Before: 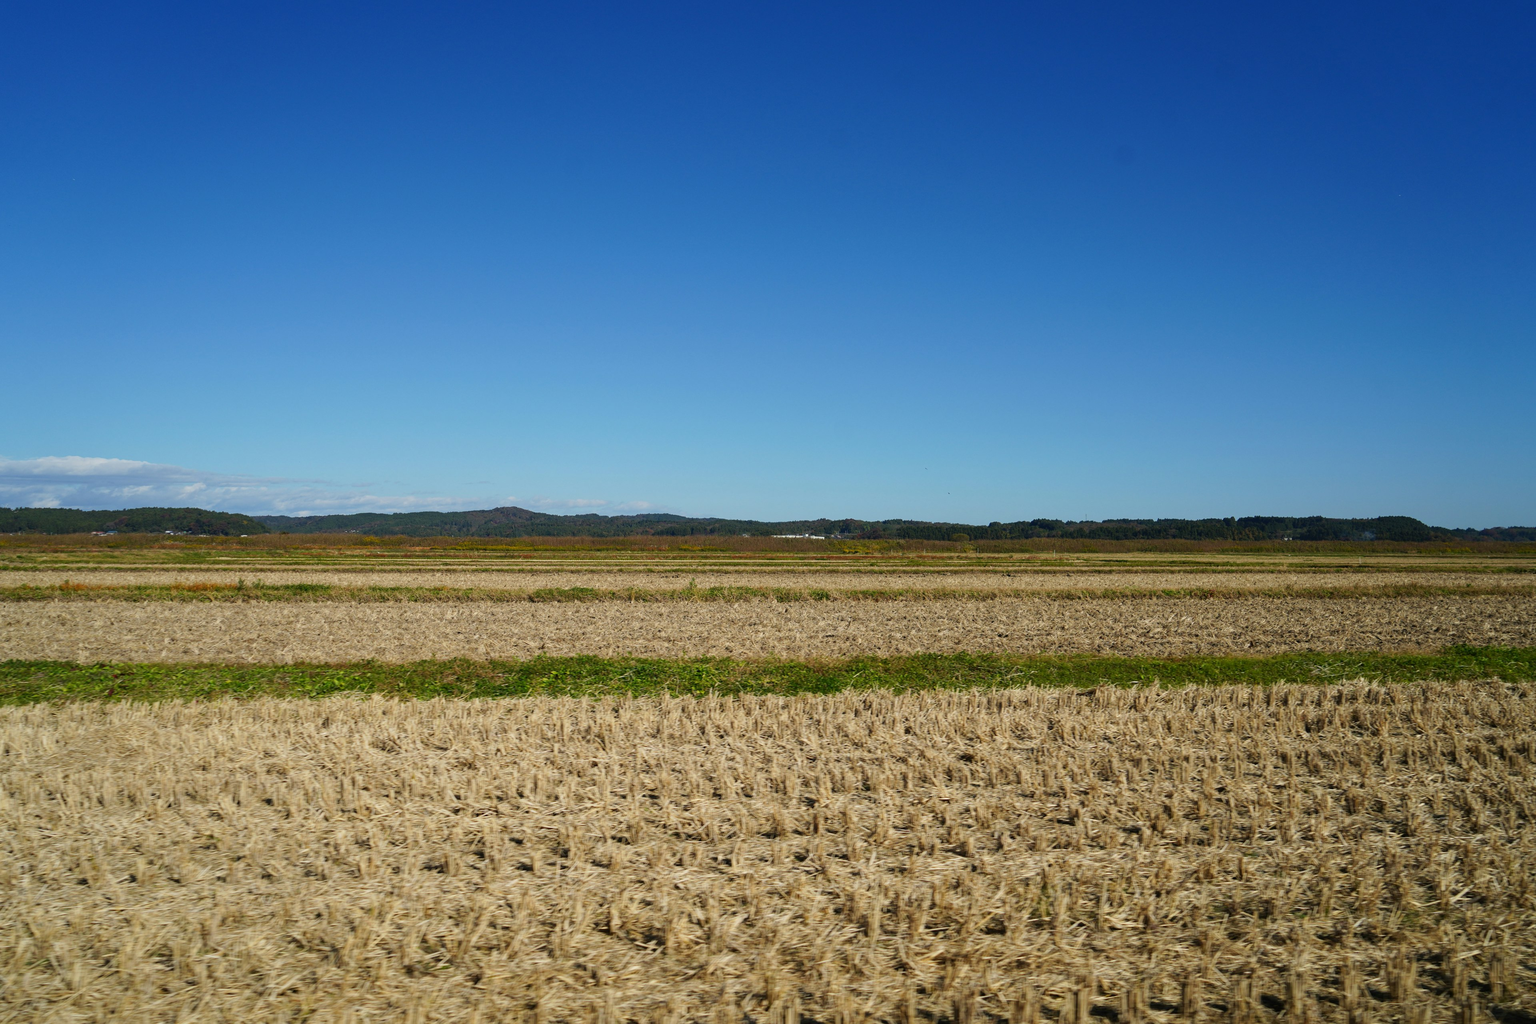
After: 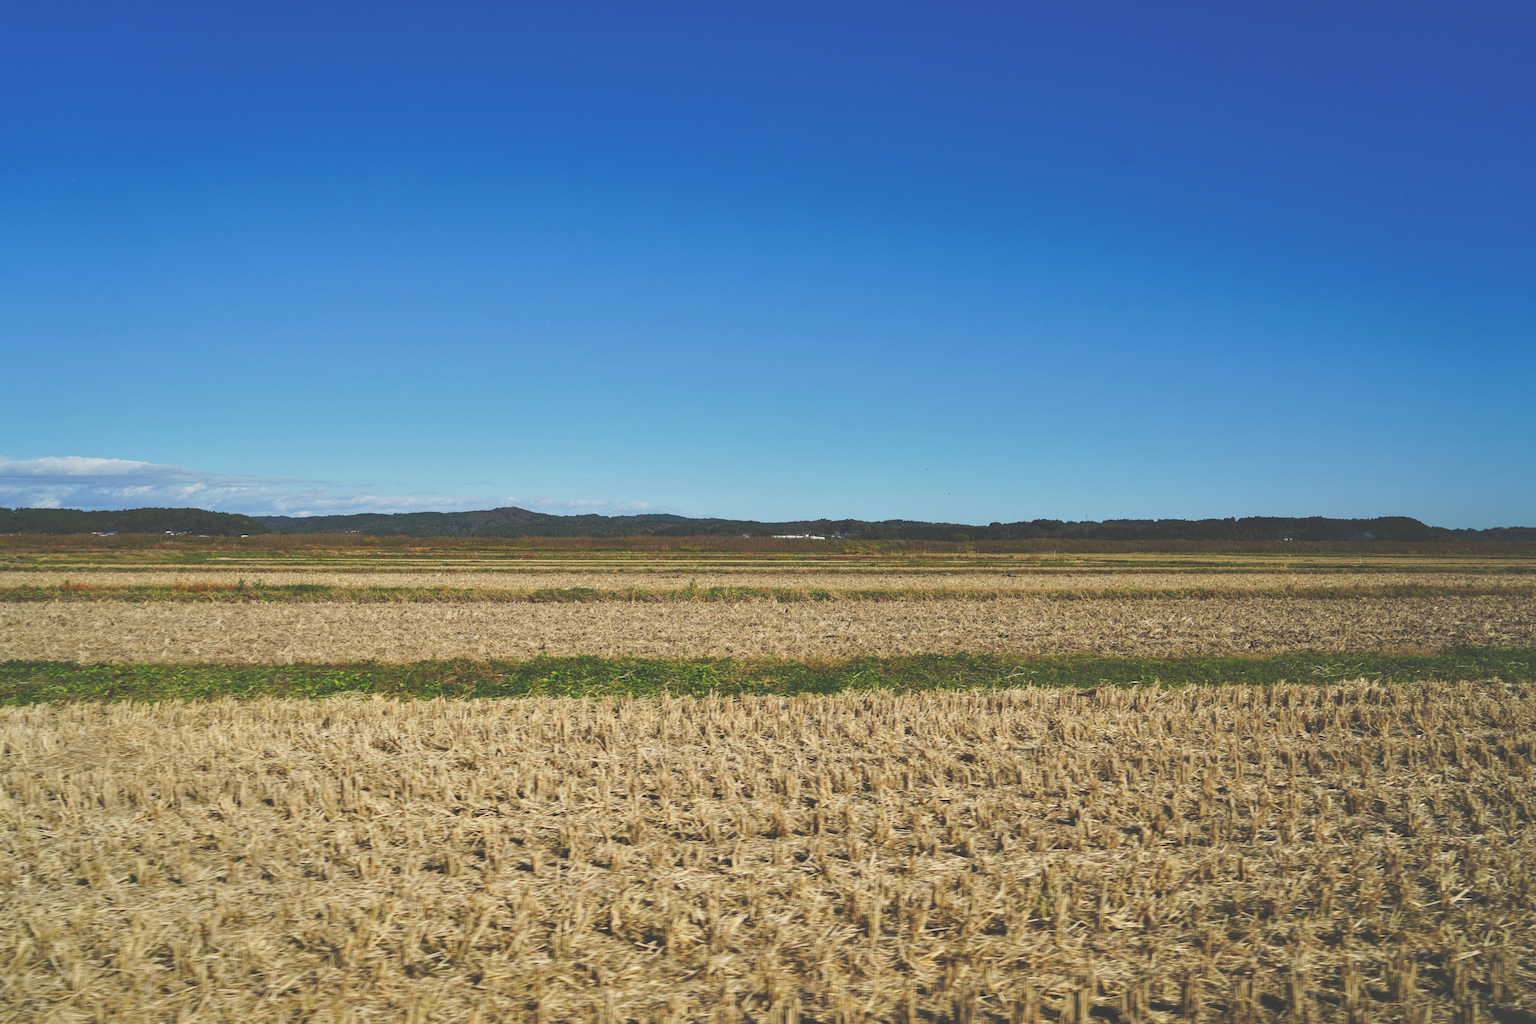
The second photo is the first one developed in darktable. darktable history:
shadows and highlights: soften with gaussian
white balance: emerald 1
tone curve: curves: ch0 [(0, 0) (0.003, 0.224) (0.011, 0.229) (0.025, 0.234) (0.044, 0.242) (0.069, 0.249) (0.1, 0.256) (0.136, 0.265) (0.177, 0.285) (0.224, 0.304) (0.277, 0.337) (0.335, 0.385) (0.399, 0.435) (0.468, 0.507) (0.543, 0.59) (0.623, 0.674) (0.709, 0.763) (0.801, 0.852) (0.898, 0.931) (1, 1)], preserve colors none
